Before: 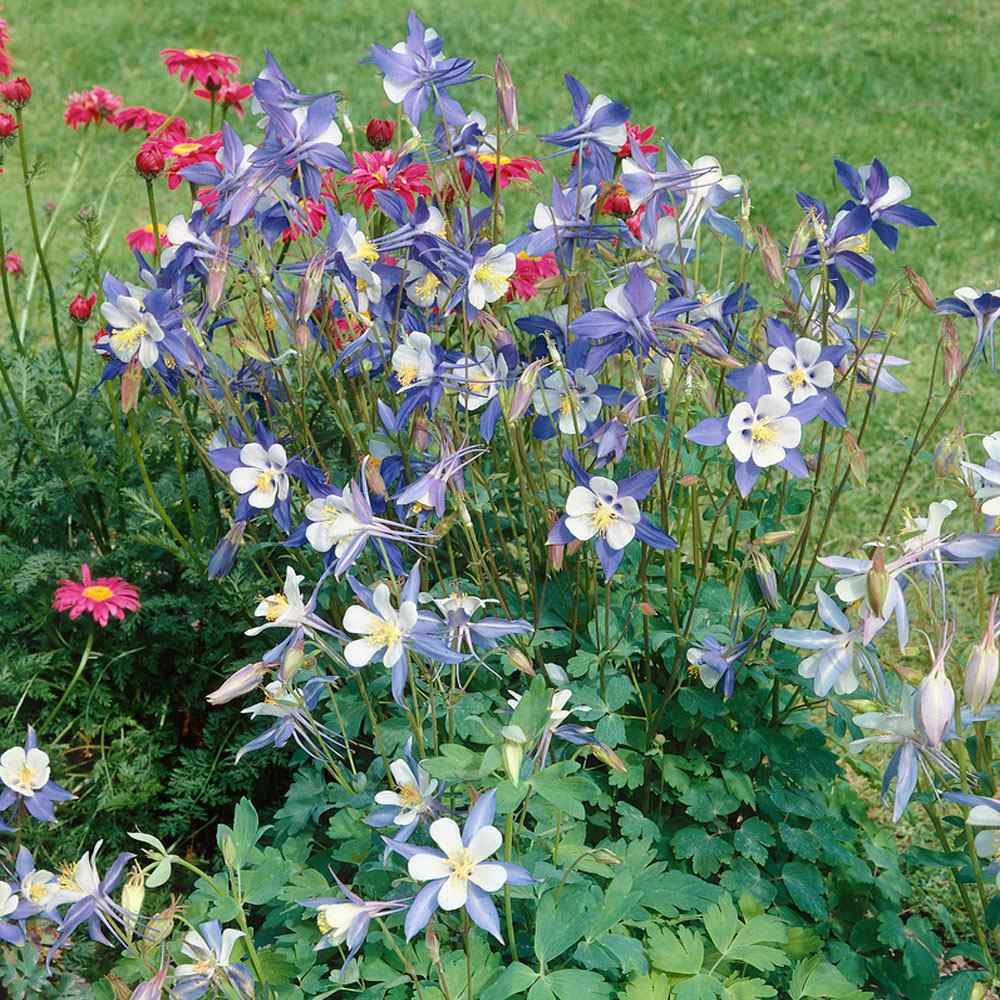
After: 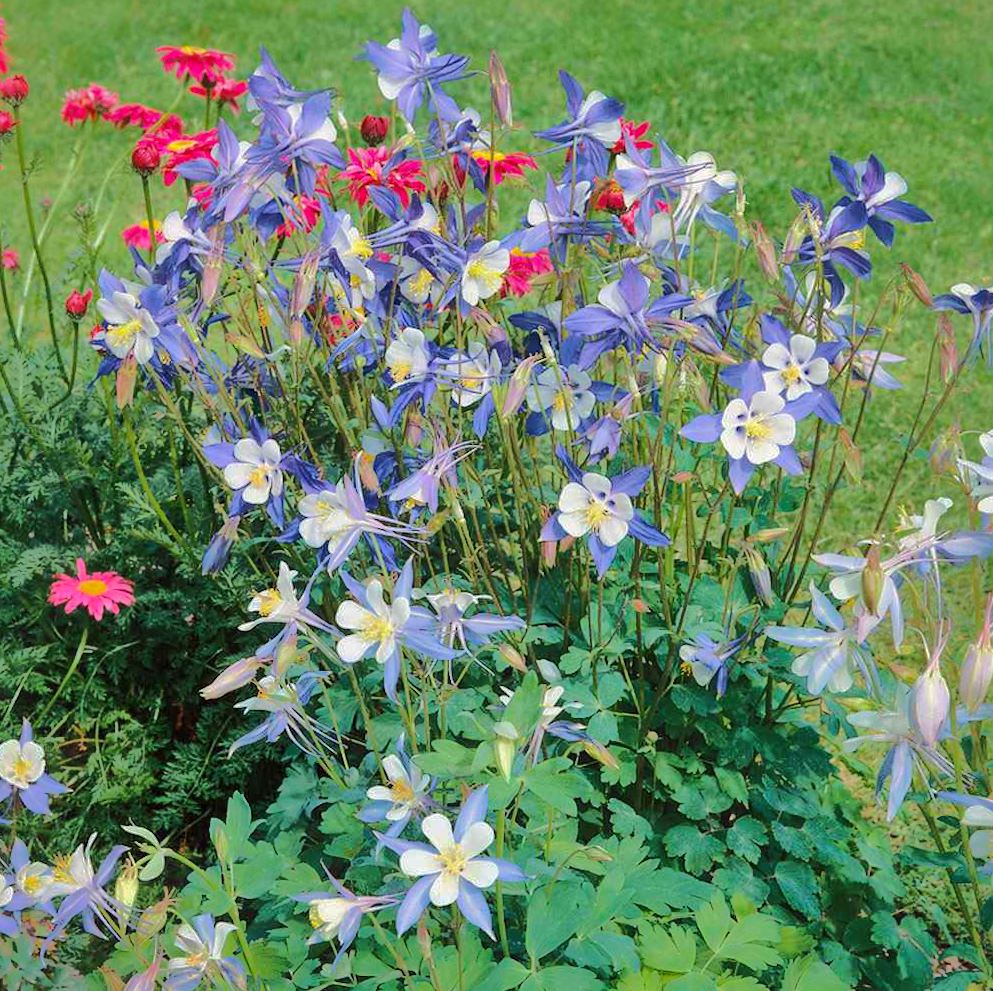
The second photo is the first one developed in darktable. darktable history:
rgb curve: curves: ch0 [(0, 0) (0.284, 0.292) (0.505, 0.644) (1, 1)]; ch1 [(0, 0) (0.284, 0.292) (0.505, 0.644) (1, 1)]; ch2 [(0, 0) (0.284, 0.292) (0.505, 0.644) (1, 1)], compensate middle gray true
shadows and highlights: shadows 38.43, highlights -74.54
rotate and perspective: rotation 0.192°, lens shift (horizontal) -0.015, crop left 0.005, crop right 0.996, crop top 0.006, crop bottom 0.99
